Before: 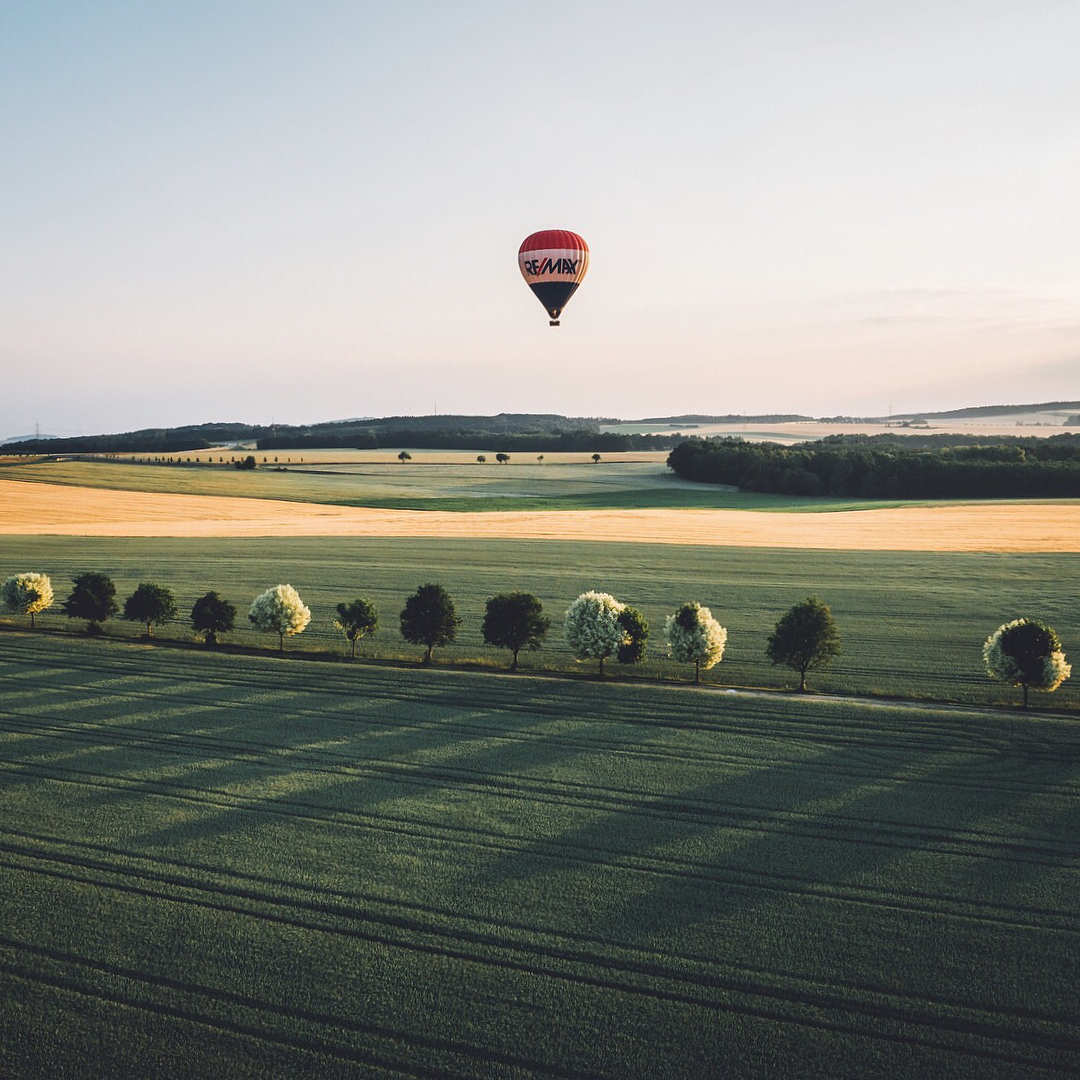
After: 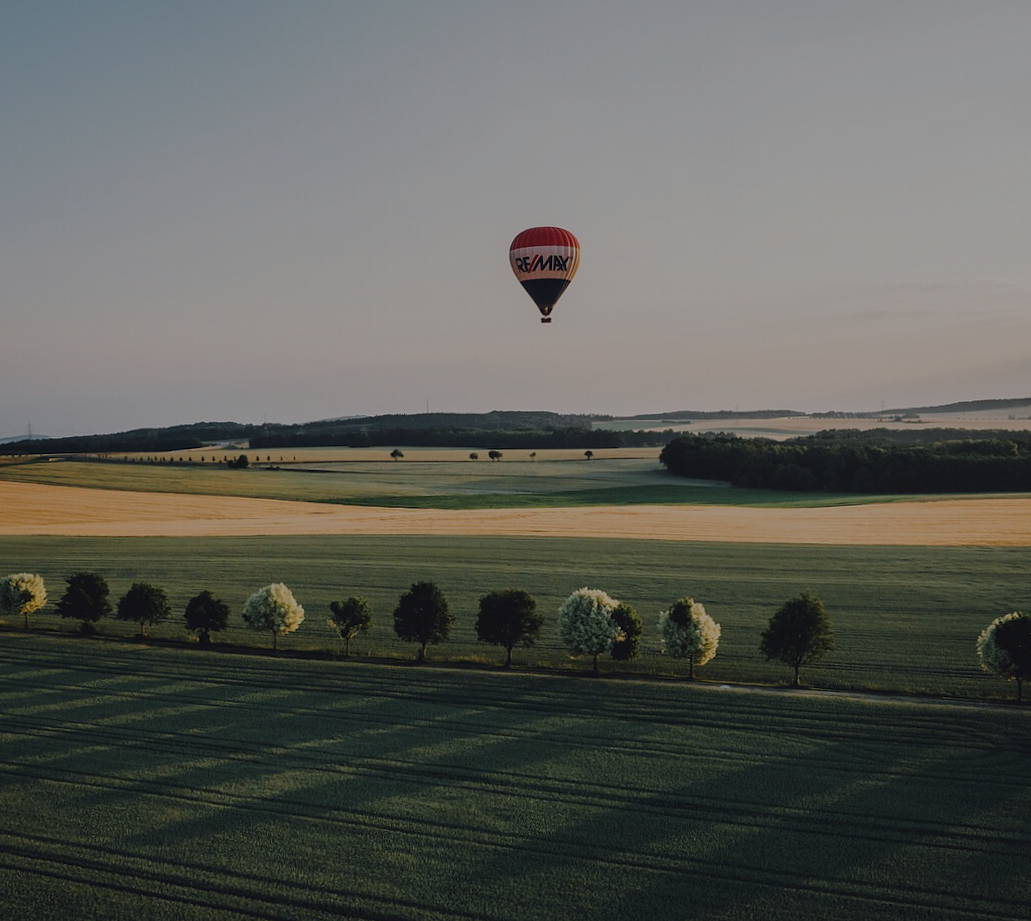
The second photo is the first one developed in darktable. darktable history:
crop and rotate: angle 0.382°, left 0.322%, right 3.531%, bottom 14.104%
exposure: exposure -1.426 EV, compensate exposure bias true, compensate highlight preservation false
